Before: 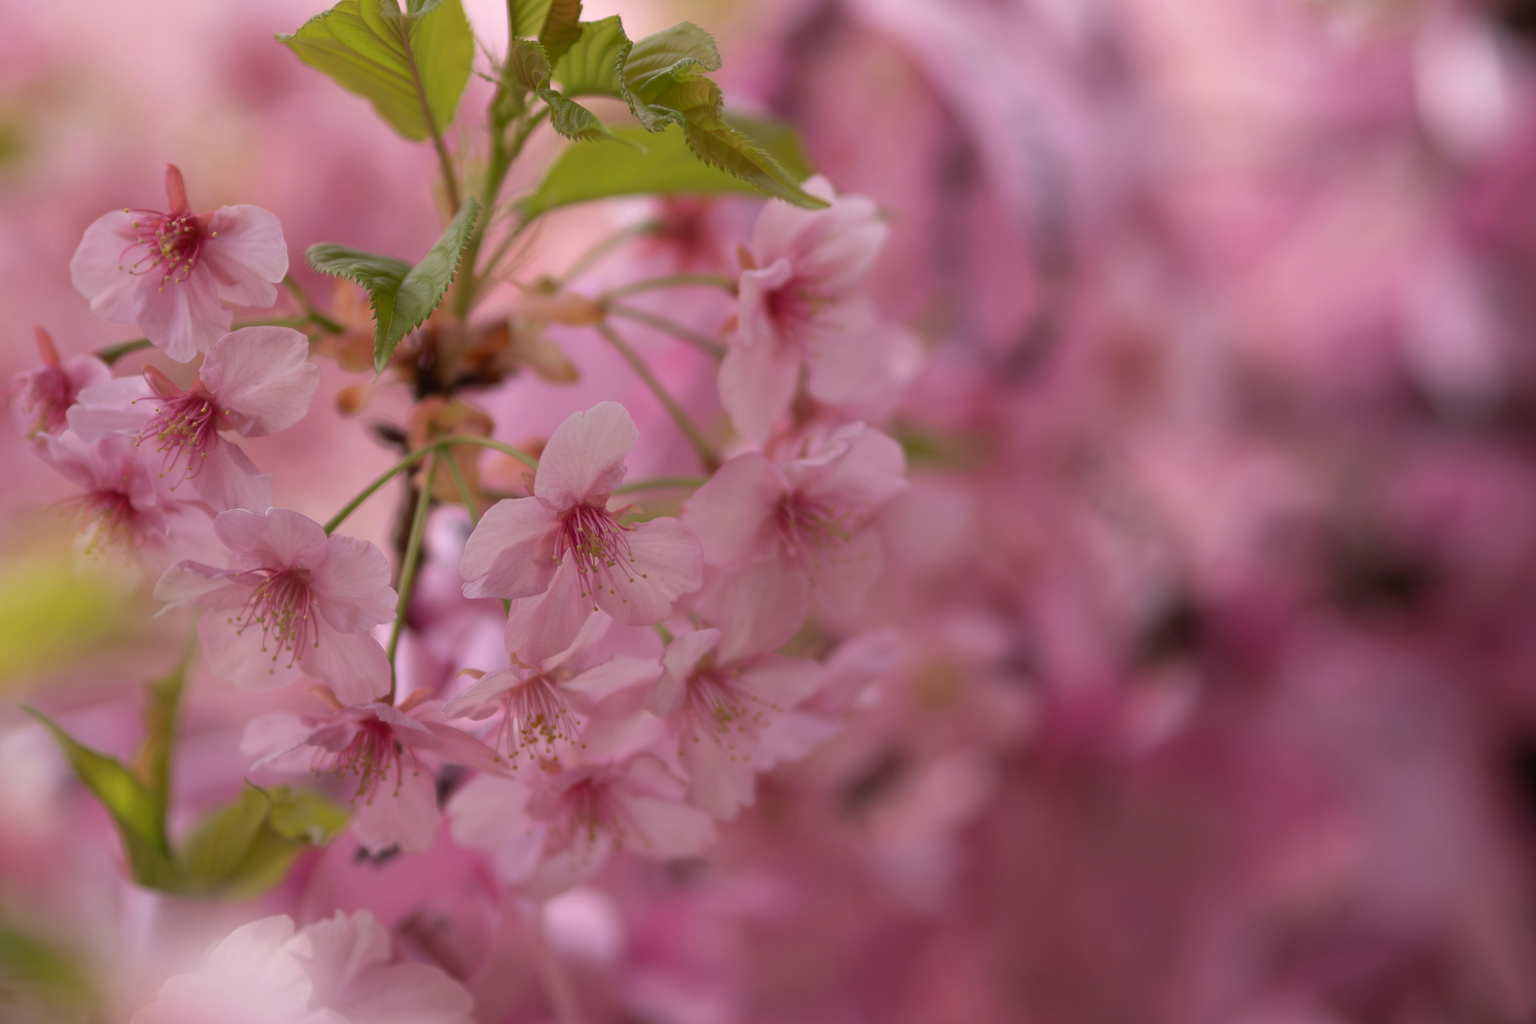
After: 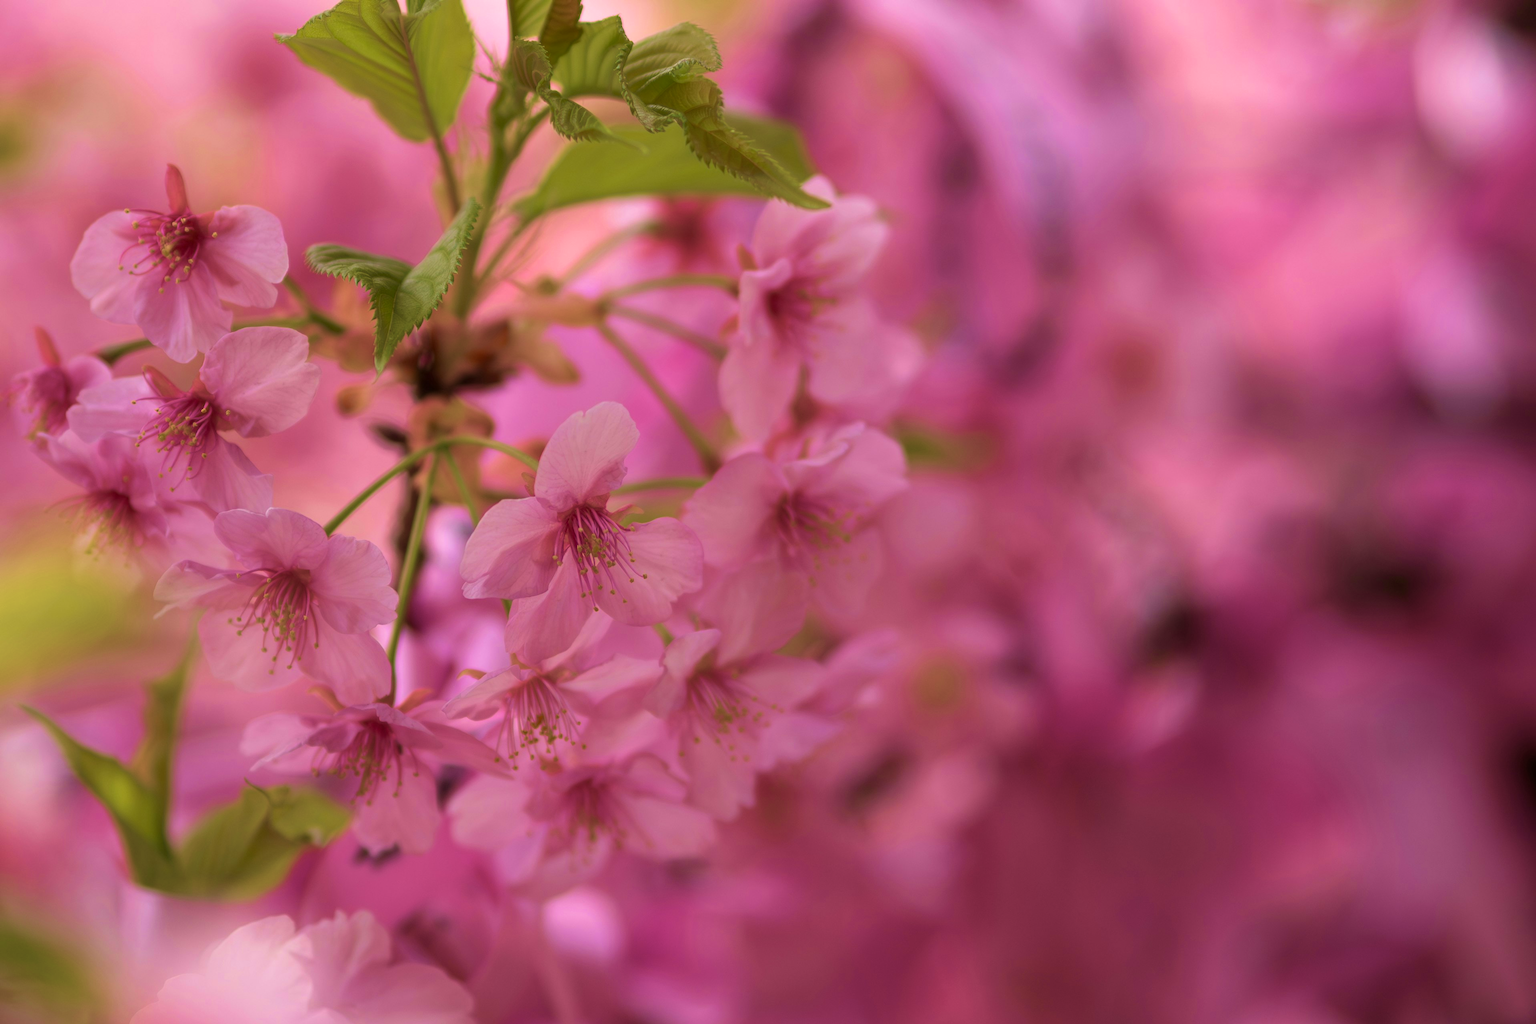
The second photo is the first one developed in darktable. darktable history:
local contrast: highlights 100%, shadows 98%, detail 119%, midtone range 0.2
velvia: strength 75%
exposure: black level correction 0, exposure 0 EV, compensate highlight preservation false
